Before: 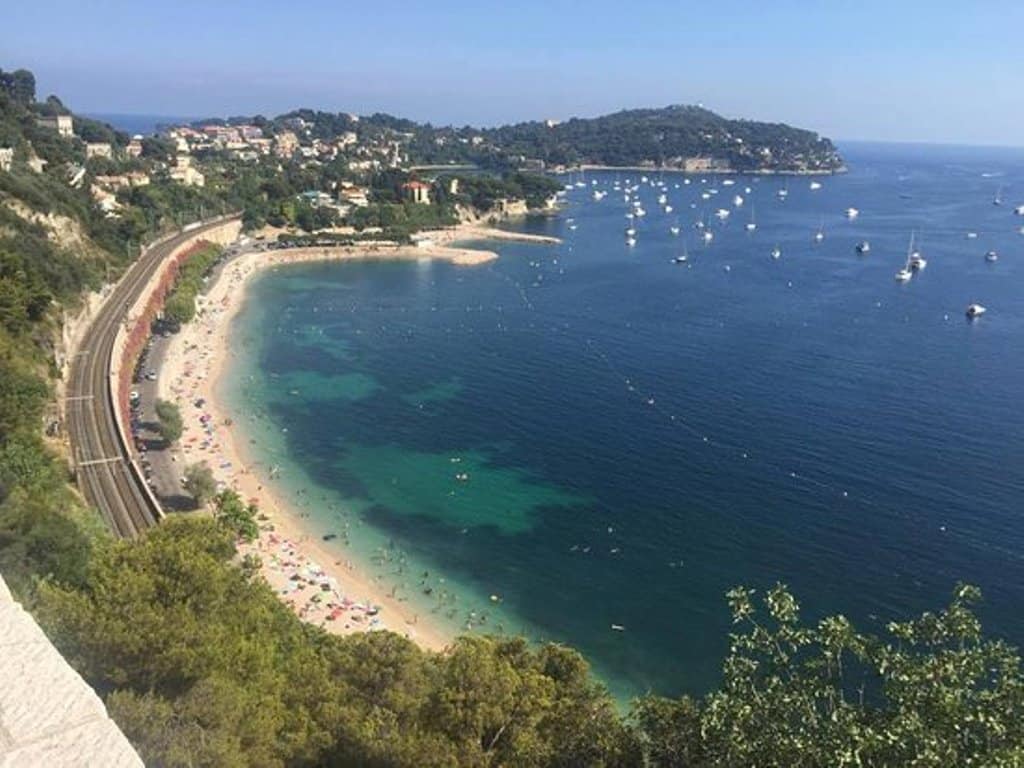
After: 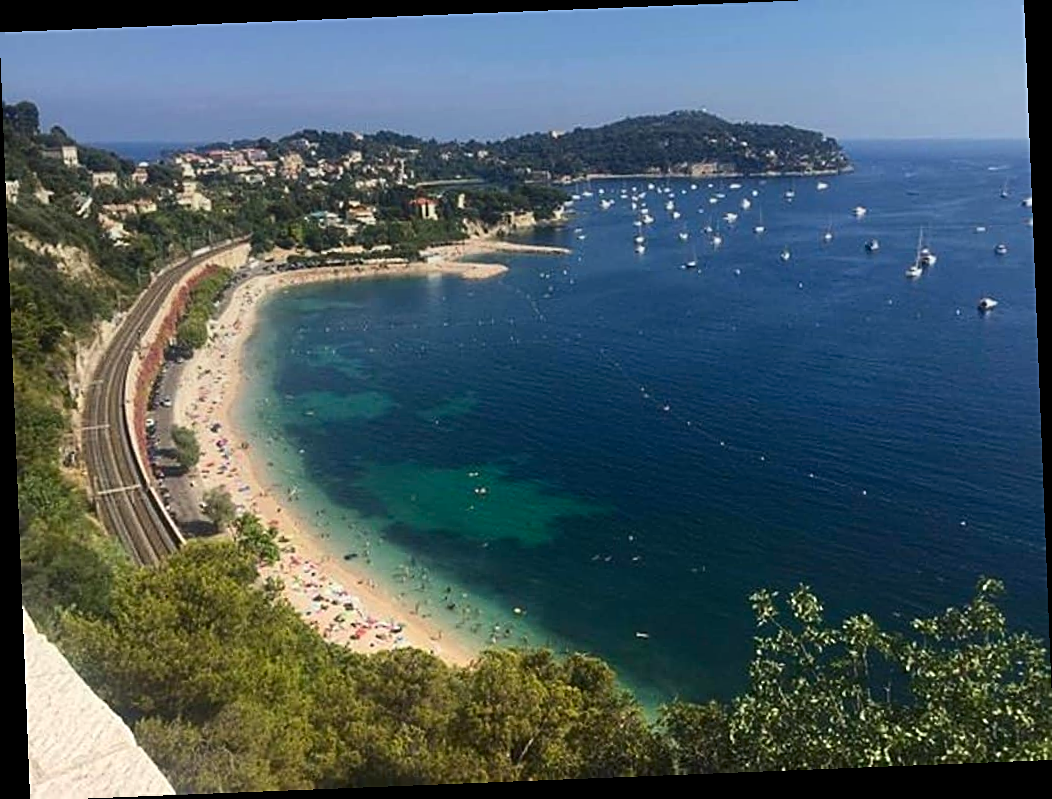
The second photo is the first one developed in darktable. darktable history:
rotate and perspective: rotation -2.29°, automatic cropping off
contrast brightness saturation: contrast 0.13, brightness -0.05, saturation 0.16
crop: top 1.049%, right 0.001%
sharpen: on, module defaults
graduated density: on, module defaults
